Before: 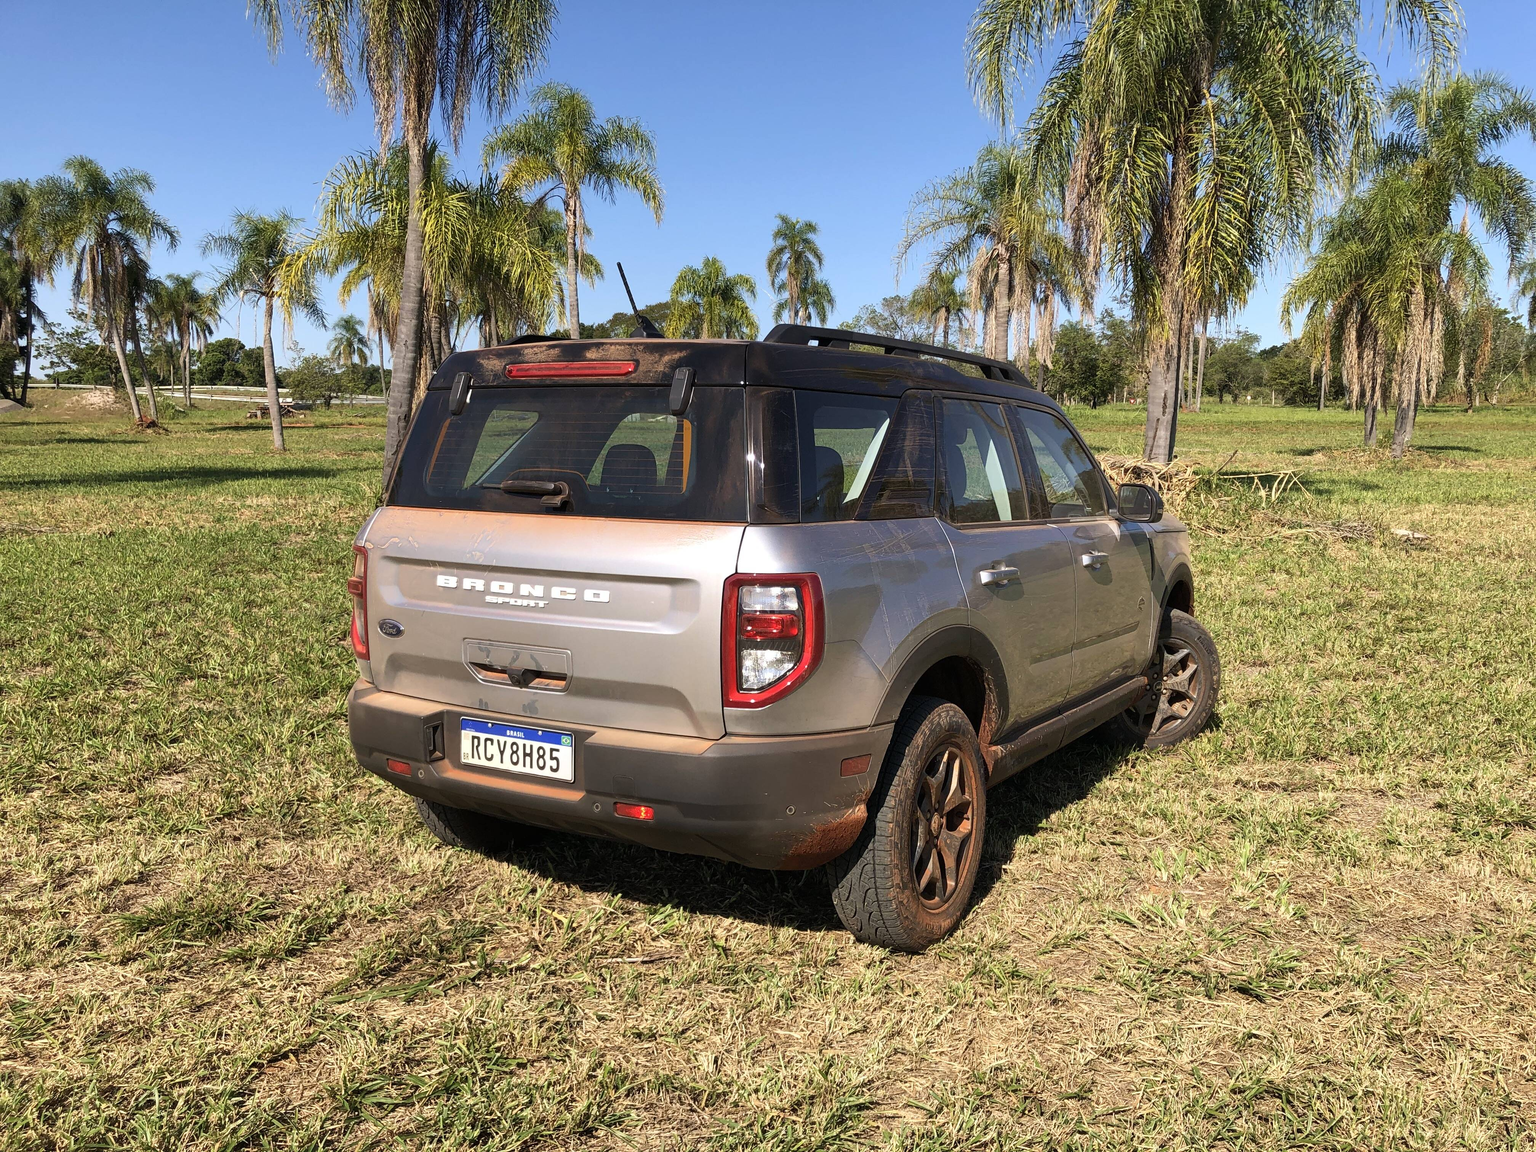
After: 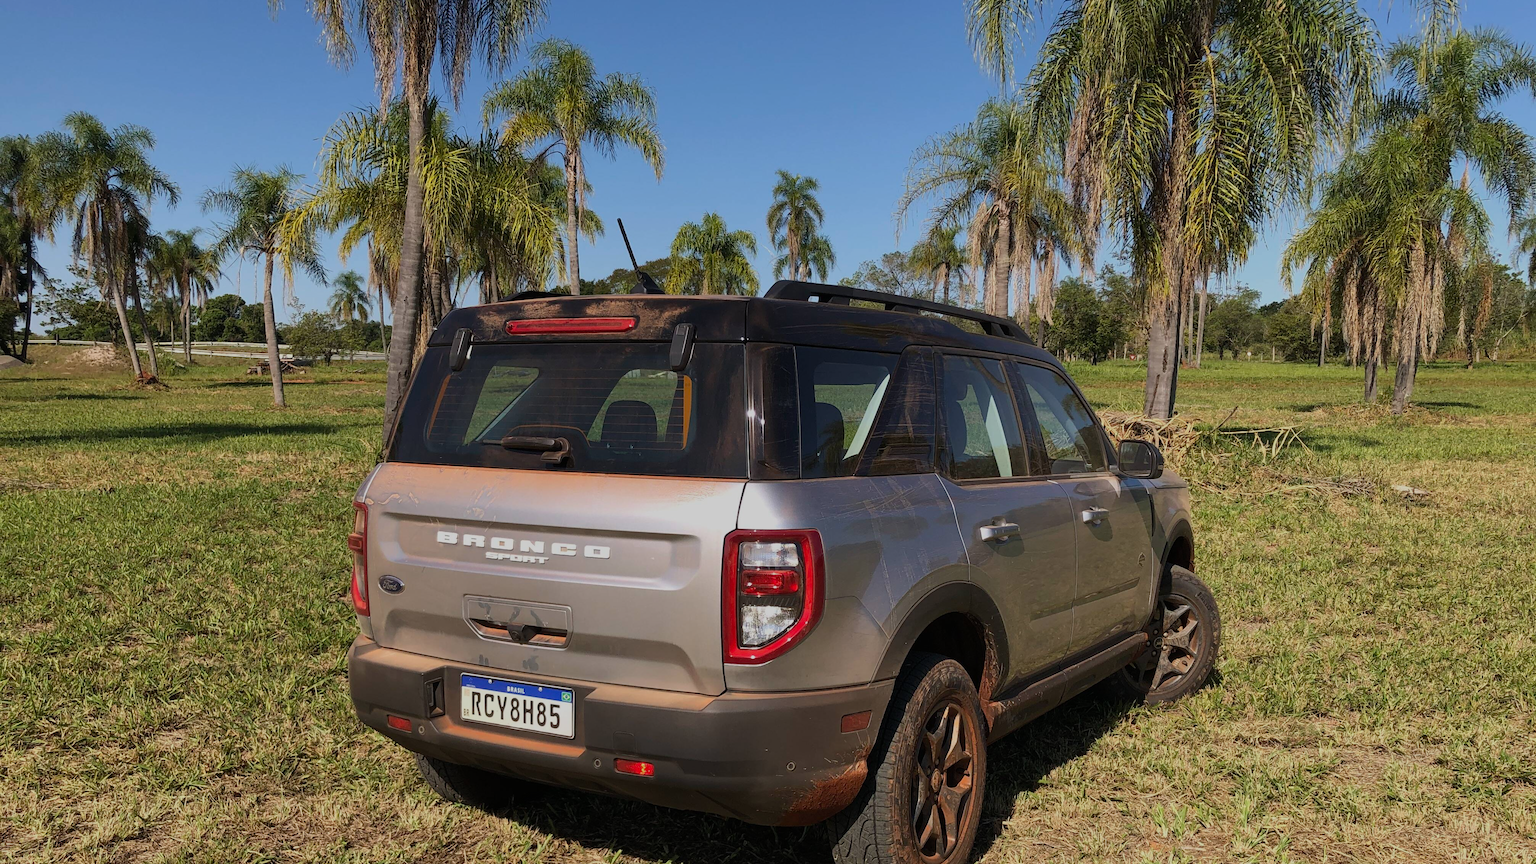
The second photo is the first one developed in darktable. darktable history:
crop: top 3.857%, bottom 21.132%
exposure: black level correction 0, exposure -0.721 EV, compensate highlight preservation false
